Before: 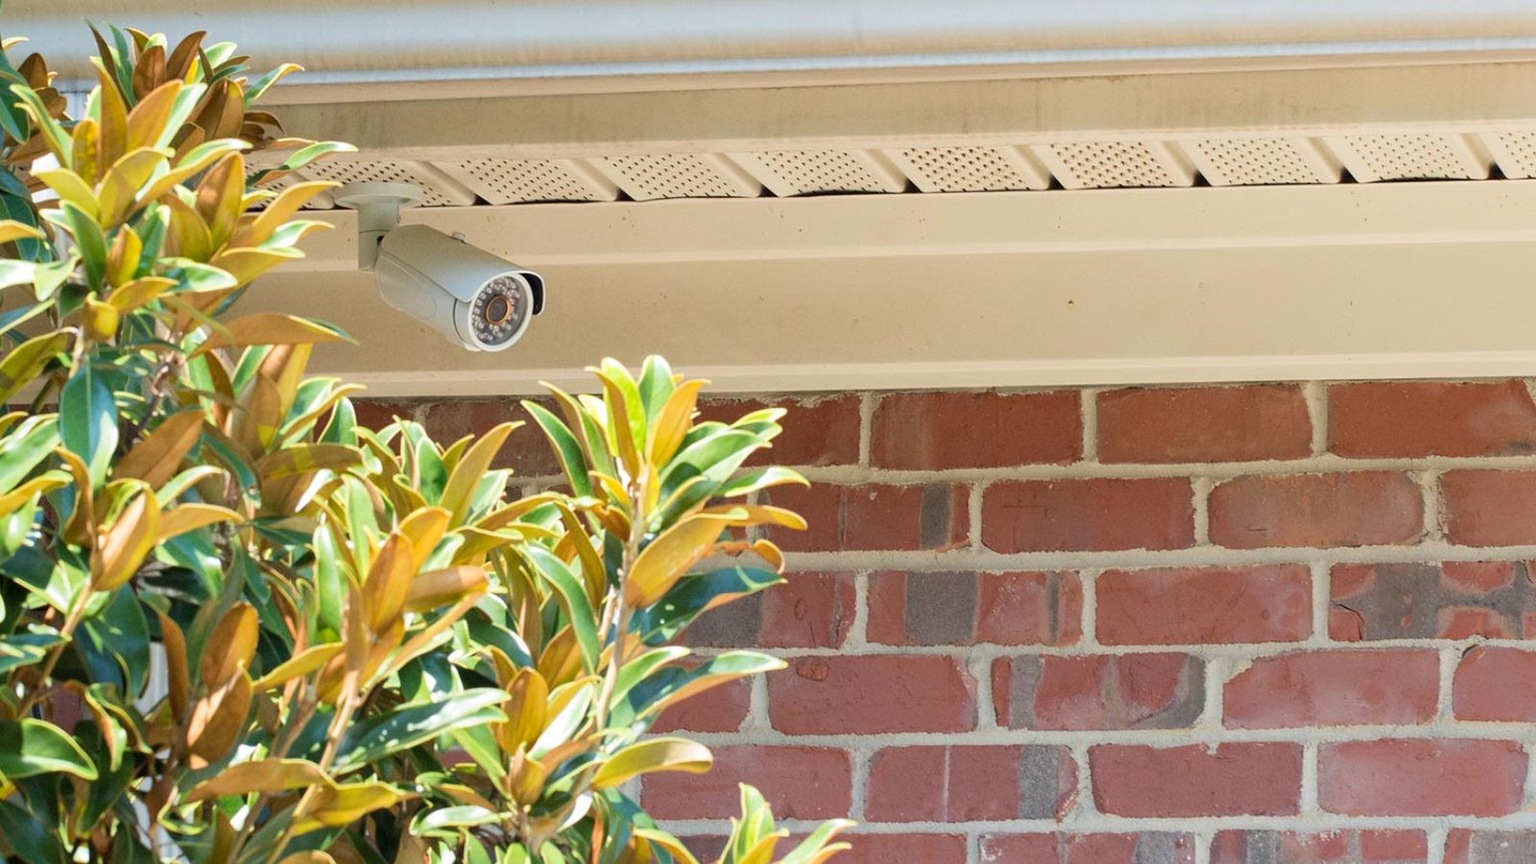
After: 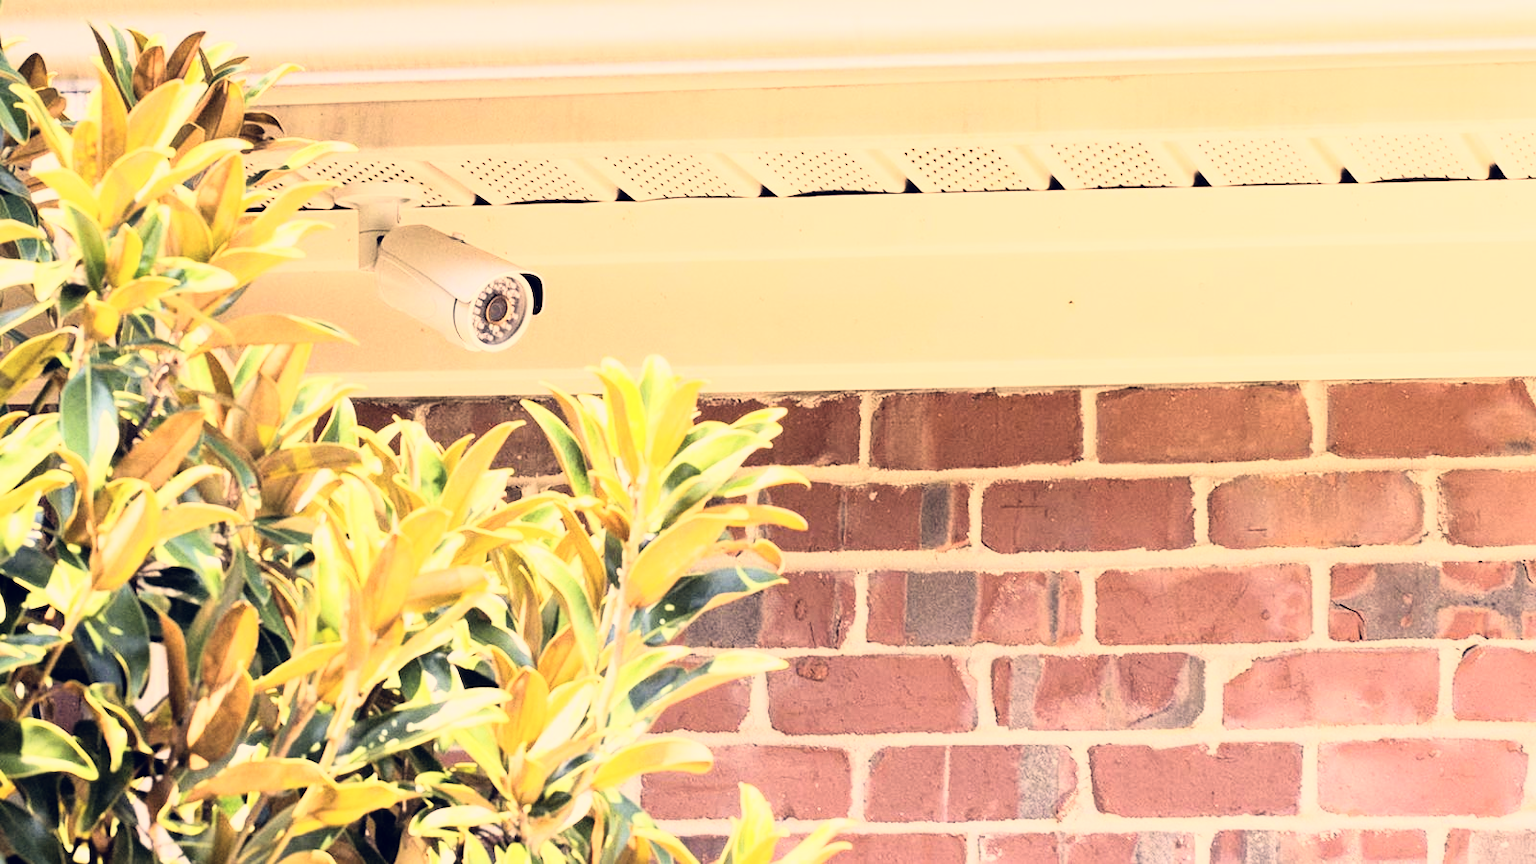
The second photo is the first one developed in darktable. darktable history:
contrast brightness saturation: saturation -0.05
color correction: highlights a* 19.59, highlights b* 27.49, shadows a* 3.46, shadows b* -17.28, saturation 0.73
rgb curve: curves: ch0 [(0, 0) (0.21, 0.15) (0.24, 0.21) (0.5, 0.75) (0.75, 0.96) (0.89, 0.99) (1, 1)]; ch1 [(0, 0.02) (0.21, 0.13) (0.25, 0.2) (0.5, 0.67) (0.75, 0.9) (0.89, 0.97) (1, 1)]; ch2 [(0, 0.02) (0.21, 0.13) (0.25, 0.2) (0.5, 0.67) (0.75, 0.9) (0.89, 0.97) (1, 1)], compensate middle gray true
